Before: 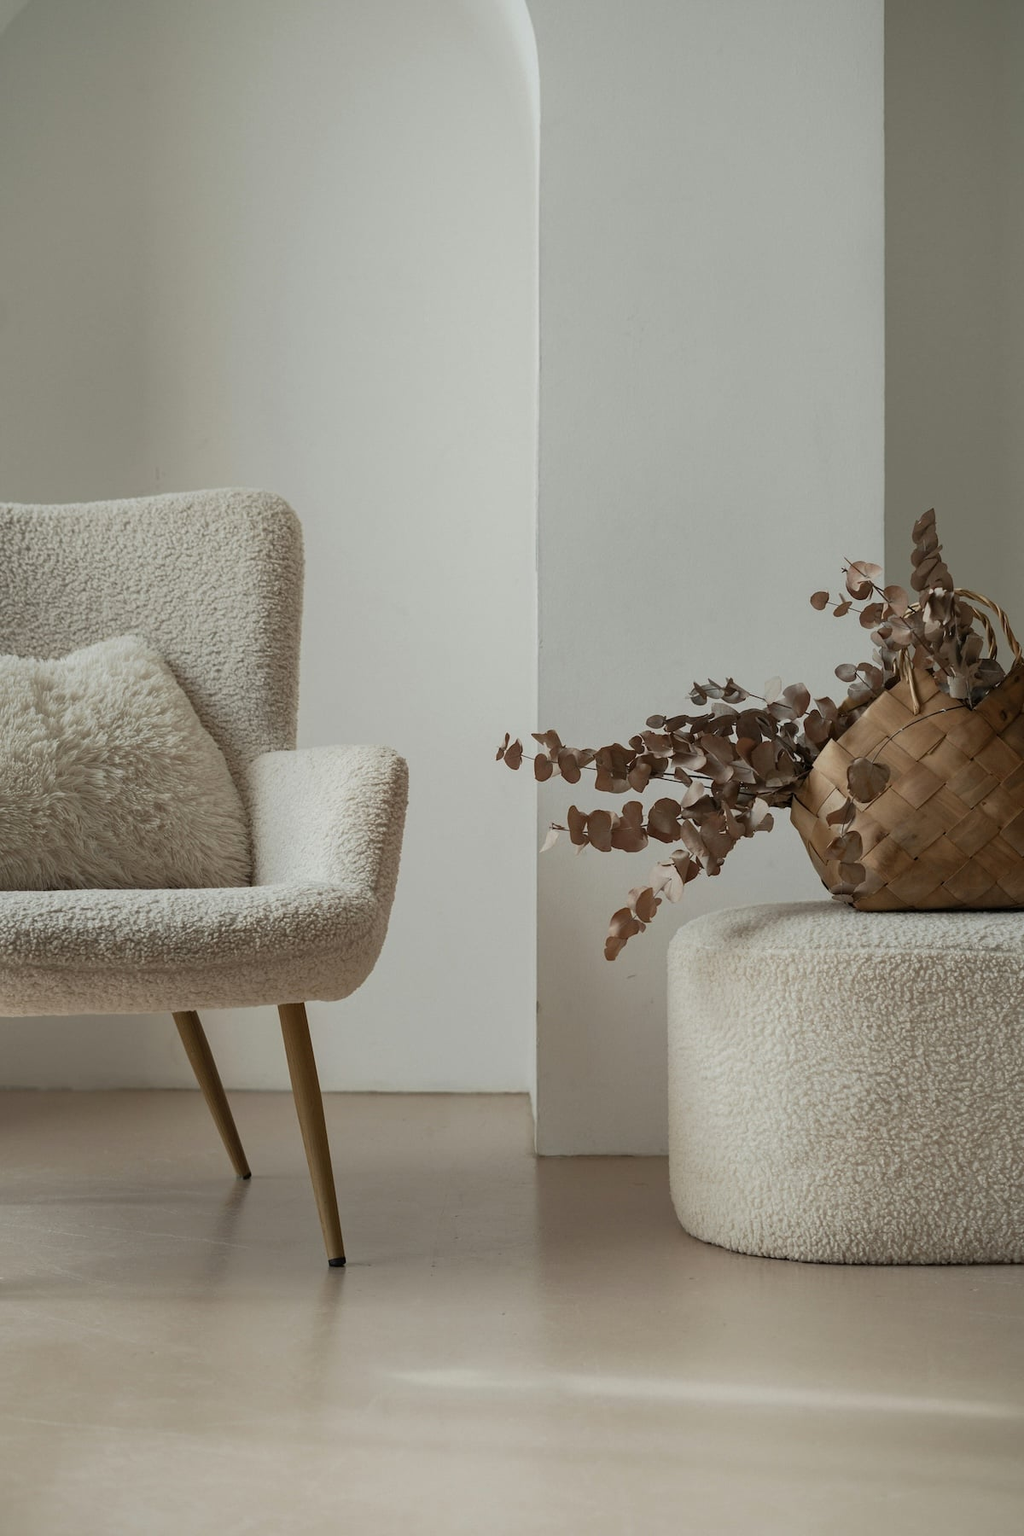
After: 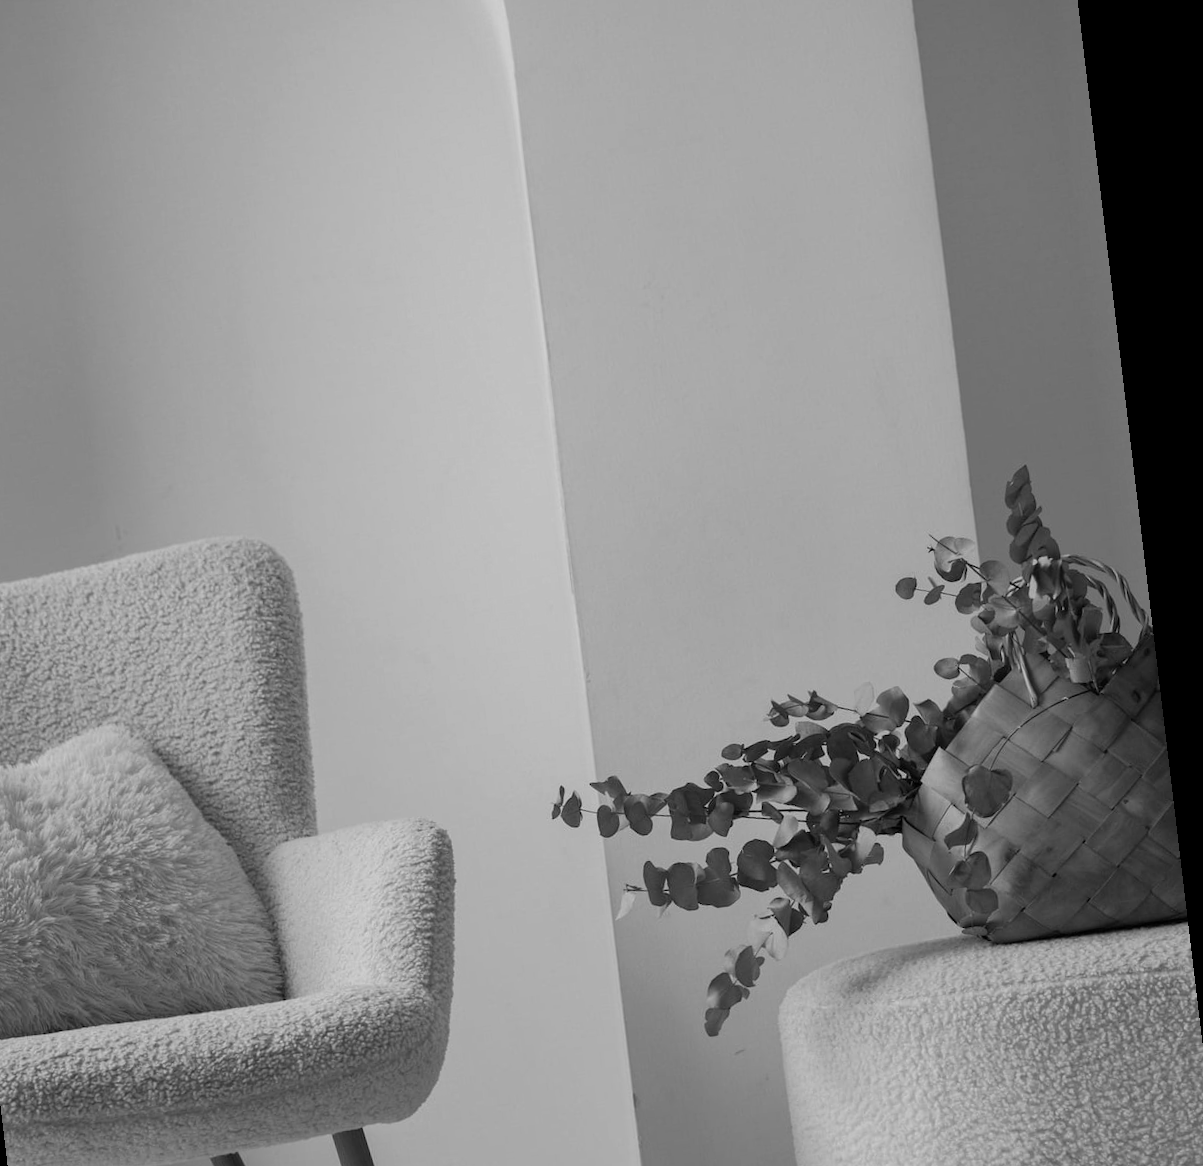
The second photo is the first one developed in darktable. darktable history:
crop and rotate: left 9.345%, top 7.22%, right 4.982%, bottom 32.331%
rotate and perspective: rotation -6.83°, automatic cropping off
monochrome: a -6.99, b 35.61, size 1.4
